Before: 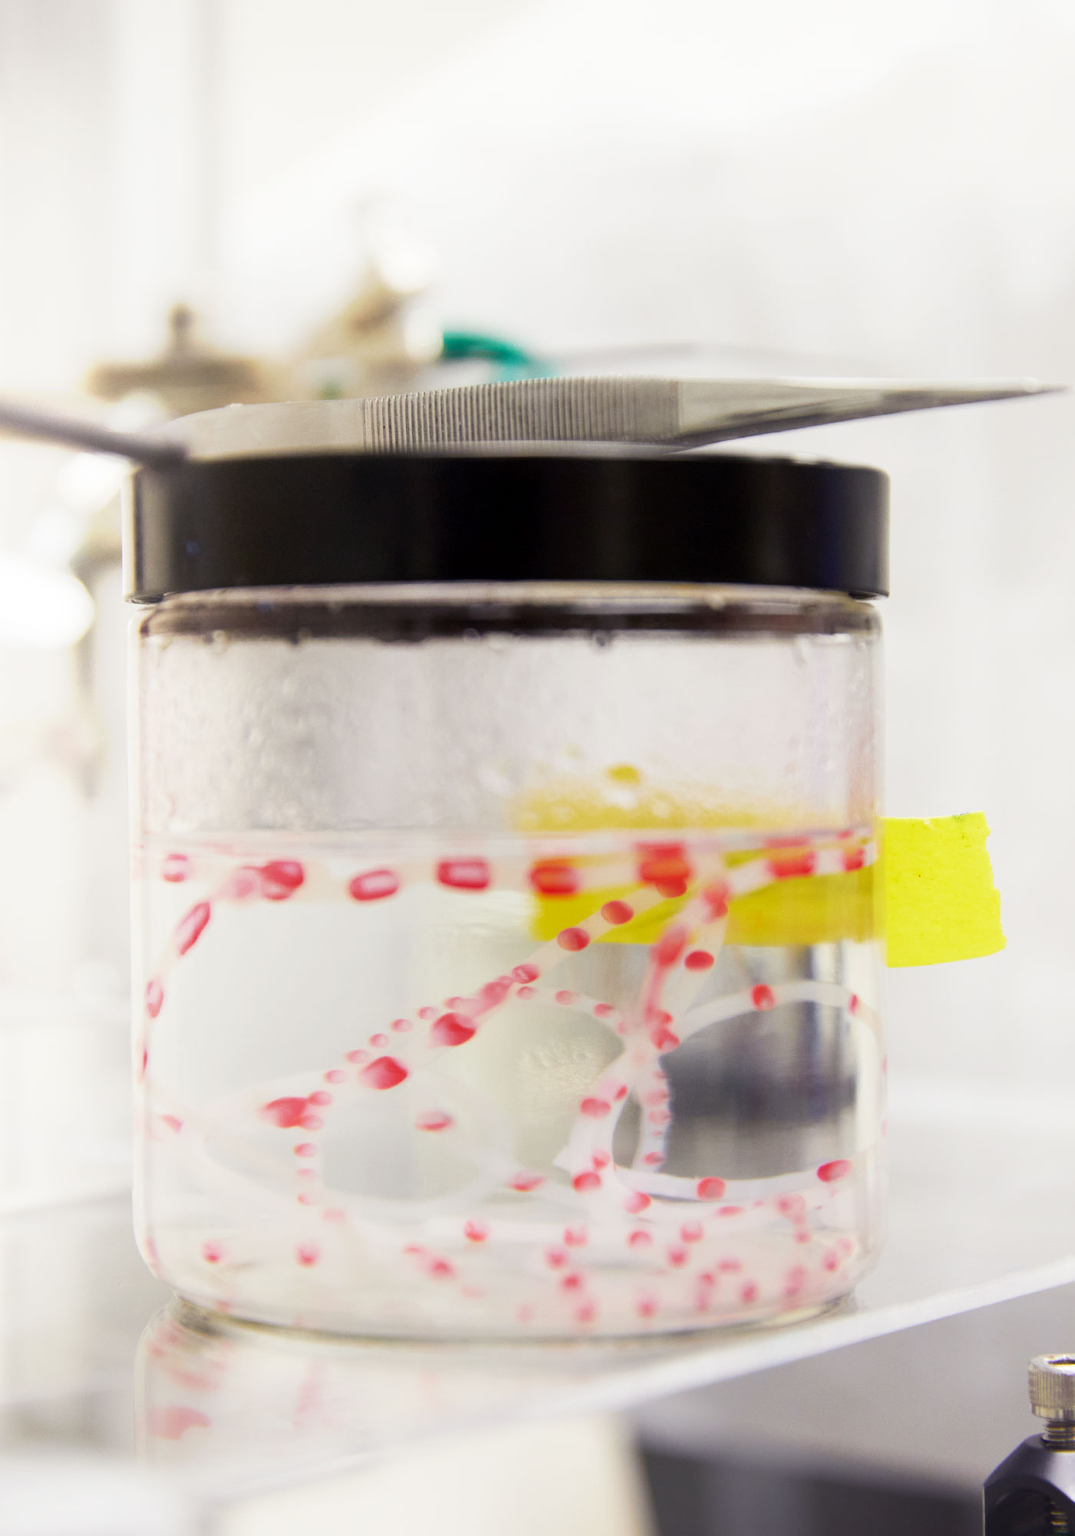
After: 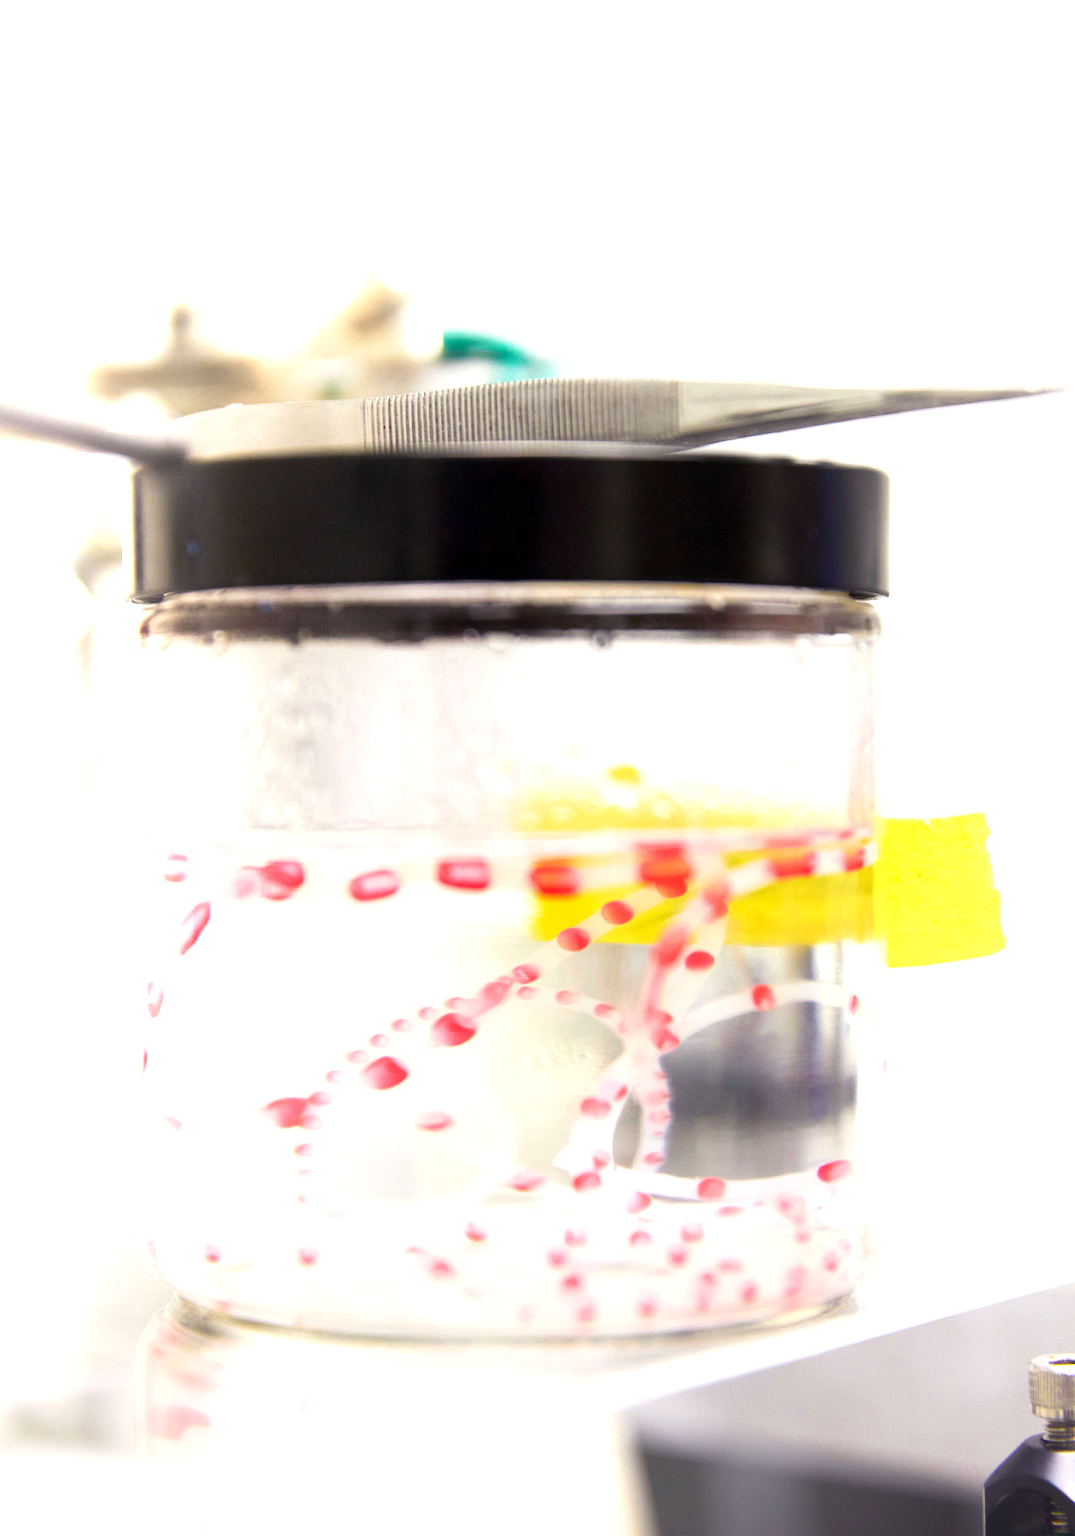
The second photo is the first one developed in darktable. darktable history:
exposure: exposure 0.703 EV, compensate exposure bias true, compensate highlight preservation false
